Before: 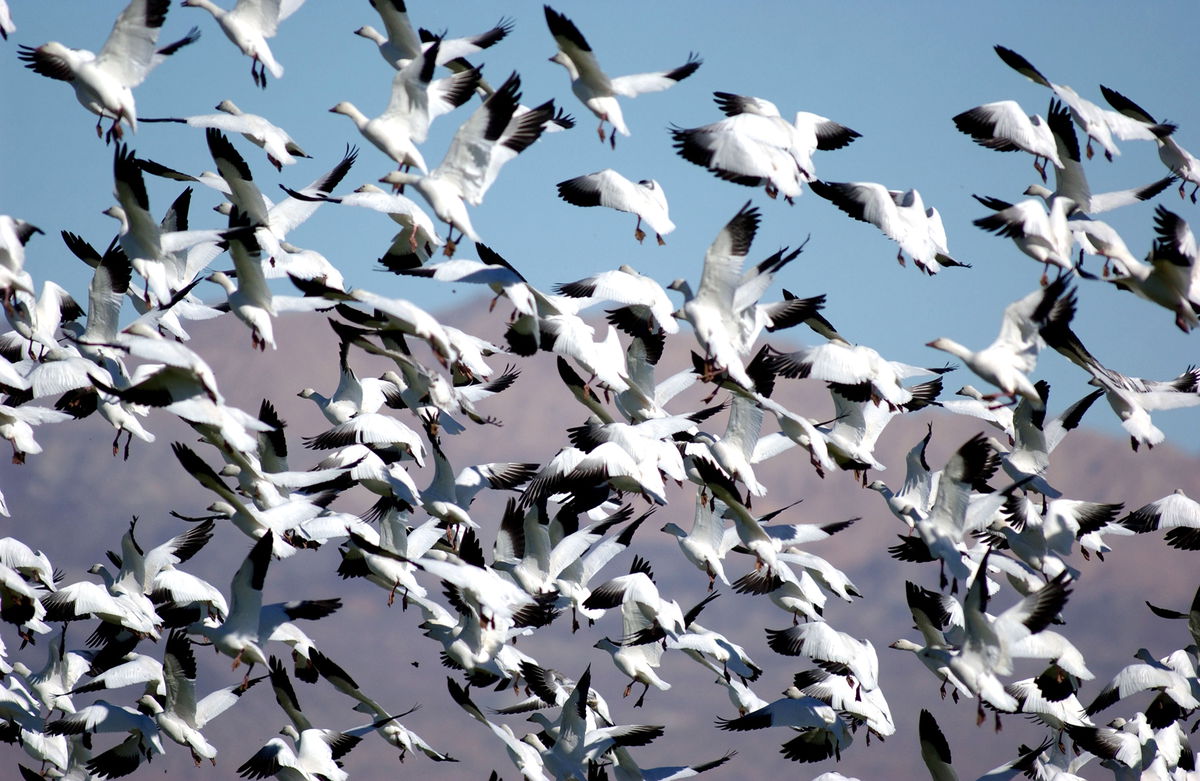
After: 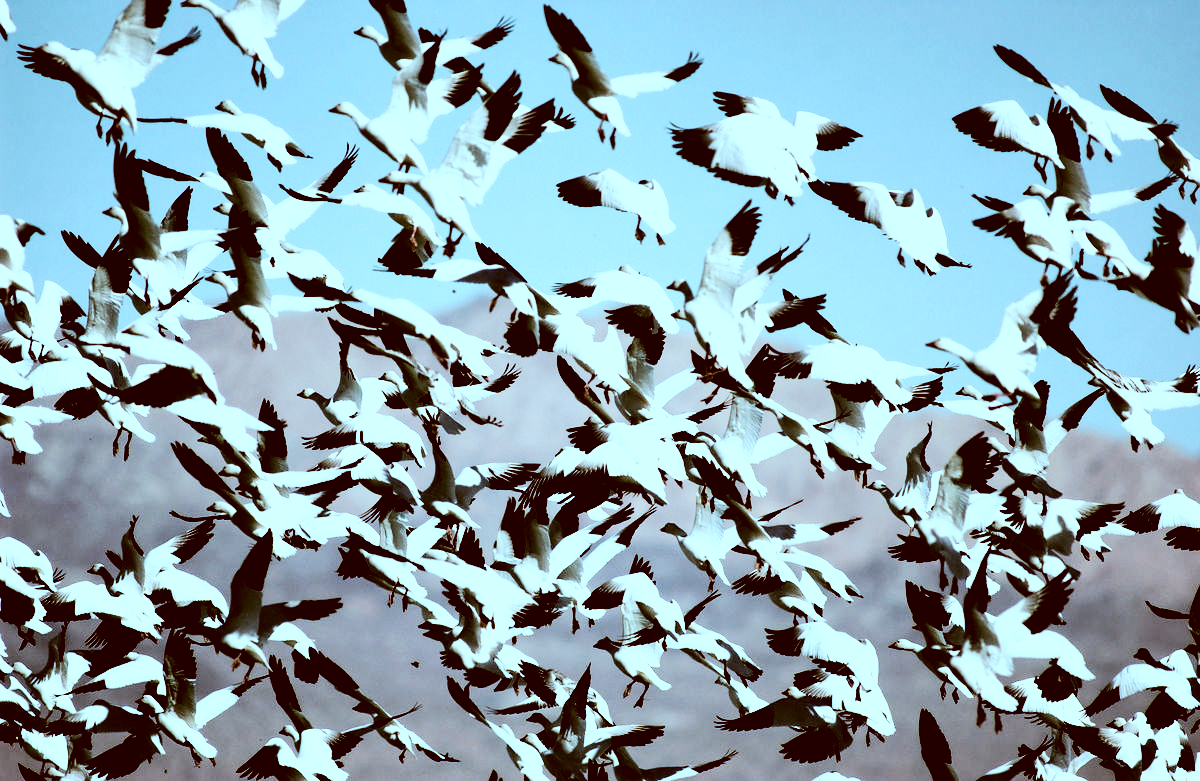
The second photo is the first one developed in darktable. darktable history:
color correction: highlights a* -14.62, highlights b* -16.22, shadows a* 10.12, shadows b* 29.4
shadows and highlights: shadows 12, white point adjustment 1.2, soften with gaussian
tone equalizer: -8 EV -1.08 EV, -7 EV -1.01 EV, -6 EV -0.867 EV, -5 EV -0.578 EV, -3 EV 0.578 EV, -2 EV 0.867 EV, -1 EV 1.01 EV, +0 EV 1.08 EV, edges refinement/feathering 500, mask exposure compensation -1.57 EV, preserve details no
filmic rgb: black relative exposure -5 EV, white relative exposure 3.5 EV, hardness 3.19, contrast 1.5, highlights saturation mix -50%
